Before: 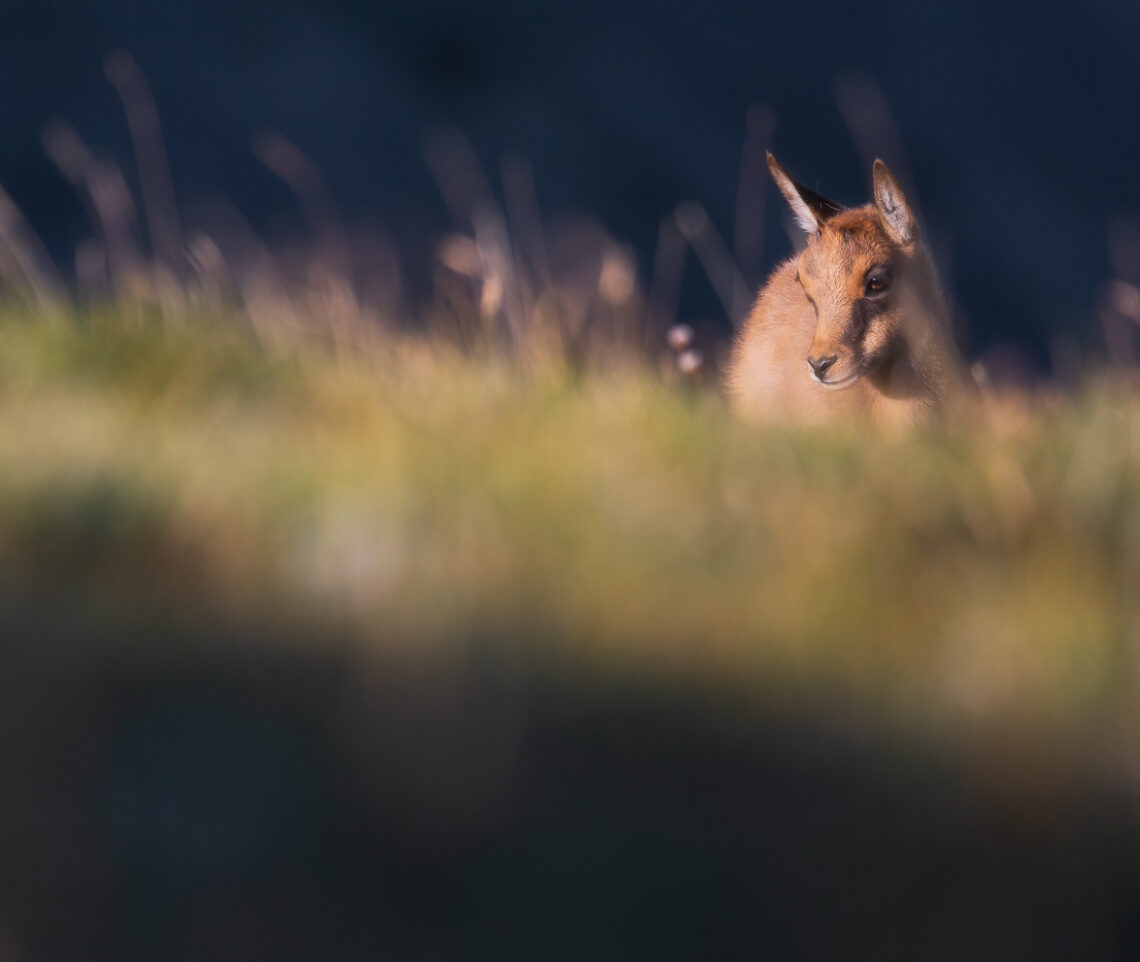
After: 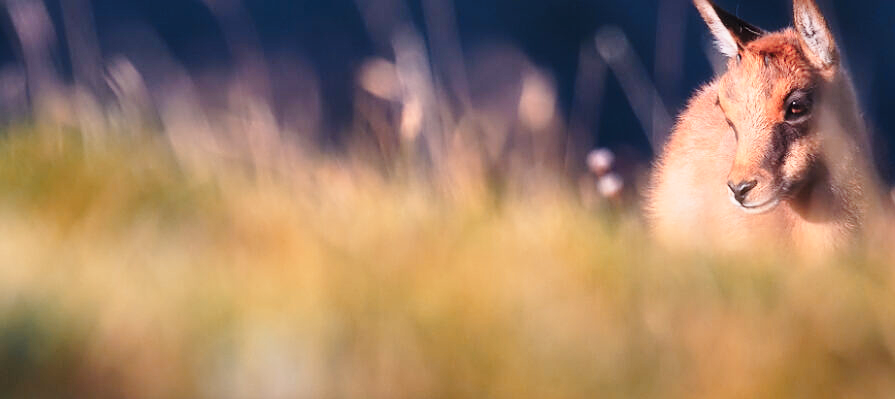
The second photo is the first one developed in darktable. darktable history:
color zones: curves: ch1 [(0.263, 0.53) (0.376, 0.287) (0.487, 0.512) (0.748, 0.547) (1, 0.513)]; ch2 [(0.262, 0.45) (0.751, 0.477)], mix 31.98%
shadows and highlights: radius 108.52, shadows 44.07, highlights -67.8, low approximation 0.01, soften with gaussian
base curve: curves: ch0 [(0, 0) (0.028, 0.03) (0.121, 0.232) (0.46, 0.748) (0.859, 0.968) (1, 1)], preserve colors none
crop: left 7.036%, top 18.398%, right 14.379%, bottom 40.043%
sharpen: on, module defaults
